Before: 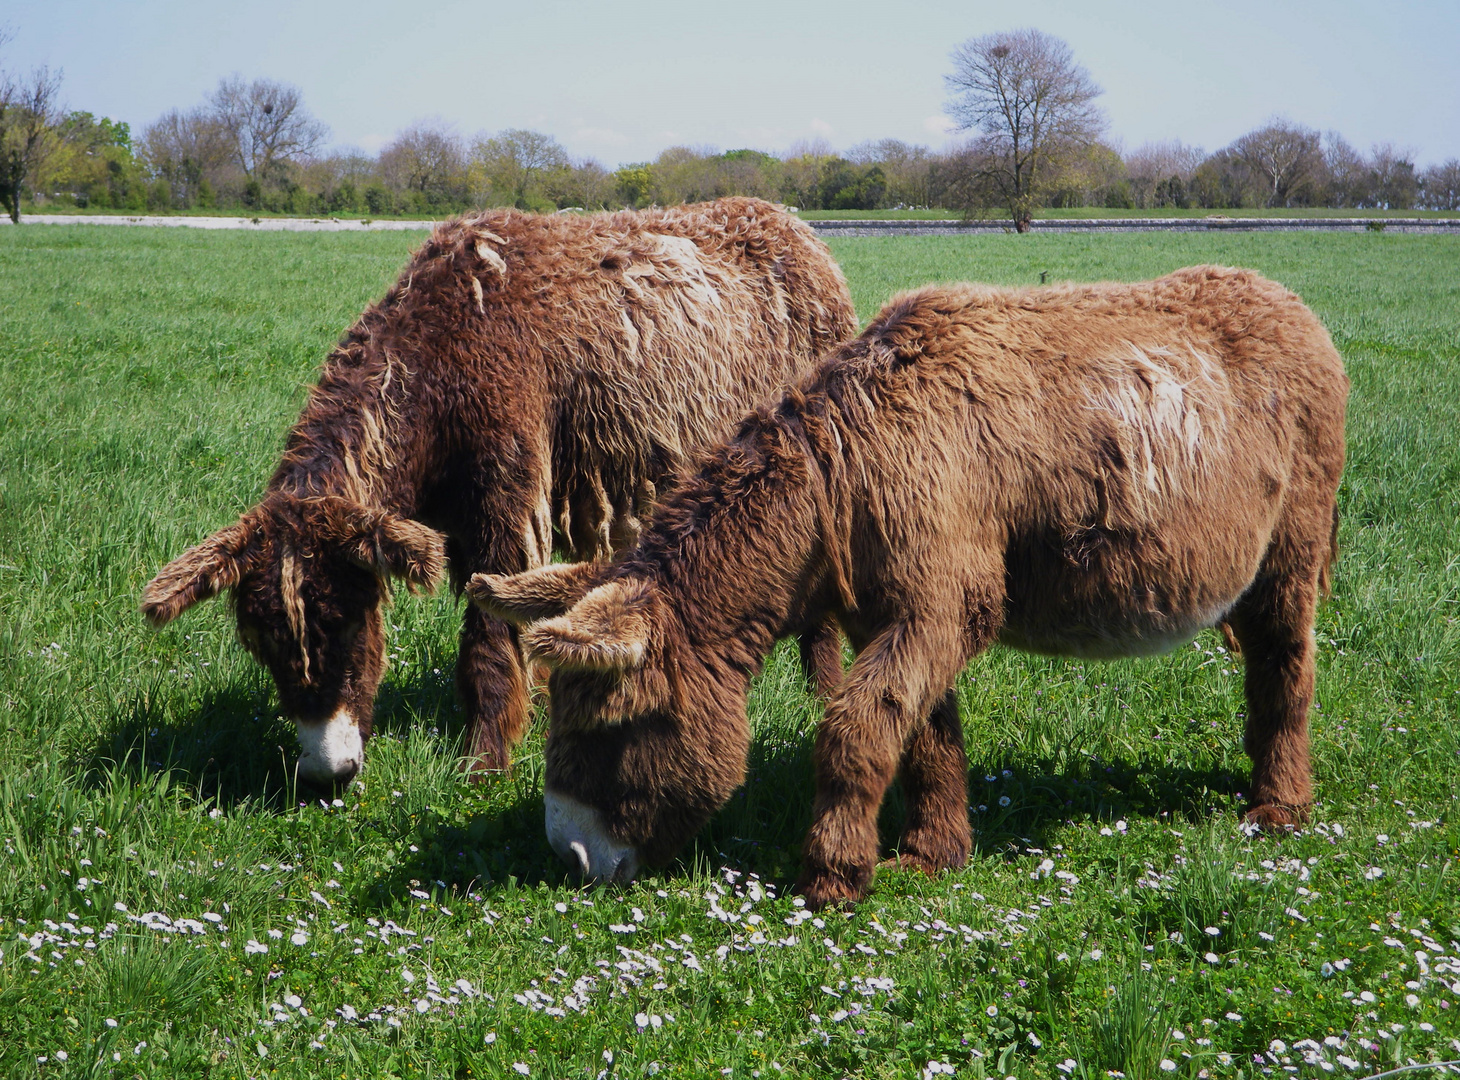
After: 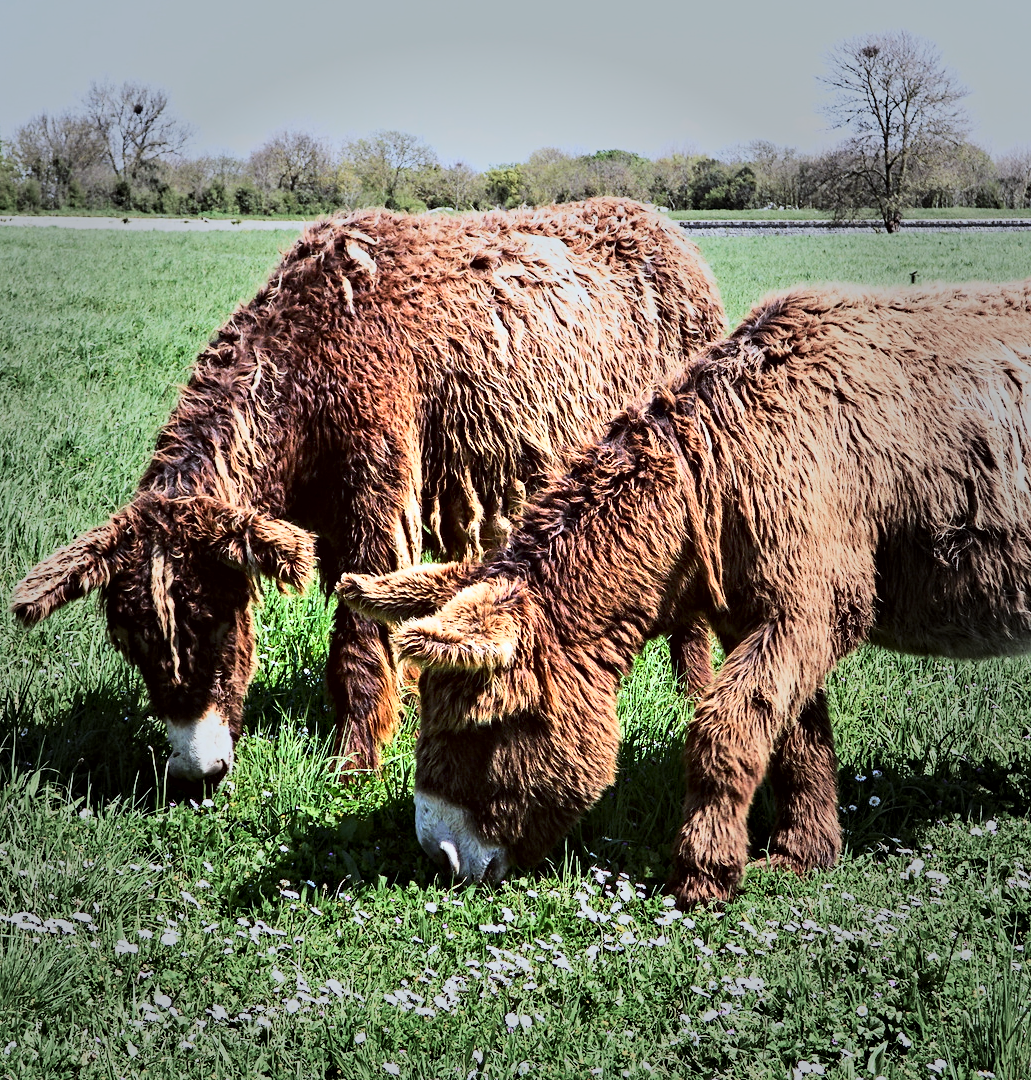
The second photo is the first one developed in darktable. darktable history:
tone equalizer: -8 EV -0.002 EV, -7 EV 0.004 EV, -6 EV -0.029 EV, -5 EV 0.019 EV, -4 EV -0.022 EV, -3 EV 0.006 EV, -2 EV -0.051 EV, -1 EV -0.27 EV, +0 EV -0.573 EV, edges refinement/feathering 500, mask exposure compensation -1.57 EV, preserve details no
tone curve: curves: ch0 [(0, 0) (0.003, 0.003) (0.011, 0.013) (0.025, 0.028) (0.044, 0.05) (0.069, 0.079) (0.1, 0.113) (0.136, 0.154) (0.177, 0.201) (0.224, 0.268) (0.277, 0.38) (0.335, 0.486) (0.399, 0.588) (0.468, 0.688) (0.543, 0.787) (0.623, 0.854) (0.709, 0.916) (0.801, 0.957) (0.898, 0.978) (1, 1)], color space Lab, linked channels, preserve colors none
crop and rotate: left 8.962%, right 20.388%
color zones: curves: ch1 [(0, 0.523) (0.143, 0.545) (0.286, 0.52) (0.429, 0.506) (0.571, 0.503) (0.714, 0.503) (0.857, 0.508) (1, 0.523)]
exposure: exposure 0.203 EV, compensate highlight preservation false
vignetting: fall-off start 34.73%, fall-off radius 64.43%, center (-0.077, 0.06), width/height ratio 0.955
contrast equalizer: octaves 7, y [[0.5, 0.542, 0.583, 0.625, 0.667, 0.708], [0.5 ×6], [0.5 ×6], [0 ×6], [0 ×6]]
color correction: highlights a* -3.6, highlights b* -6.23, shadows a* 3.21, shadows b* 5.15
